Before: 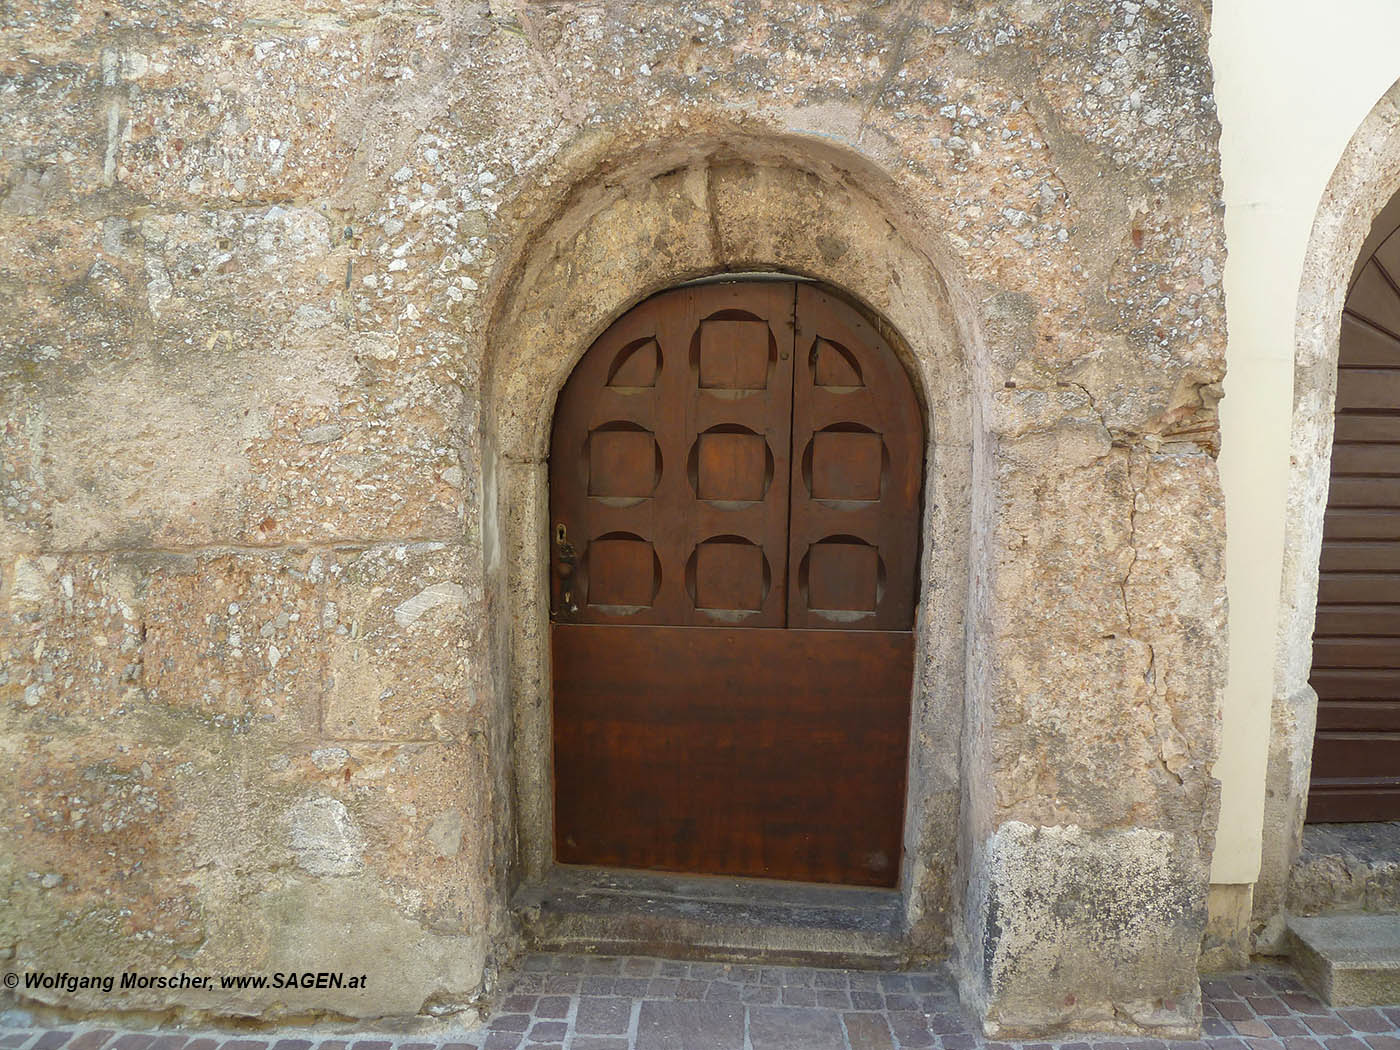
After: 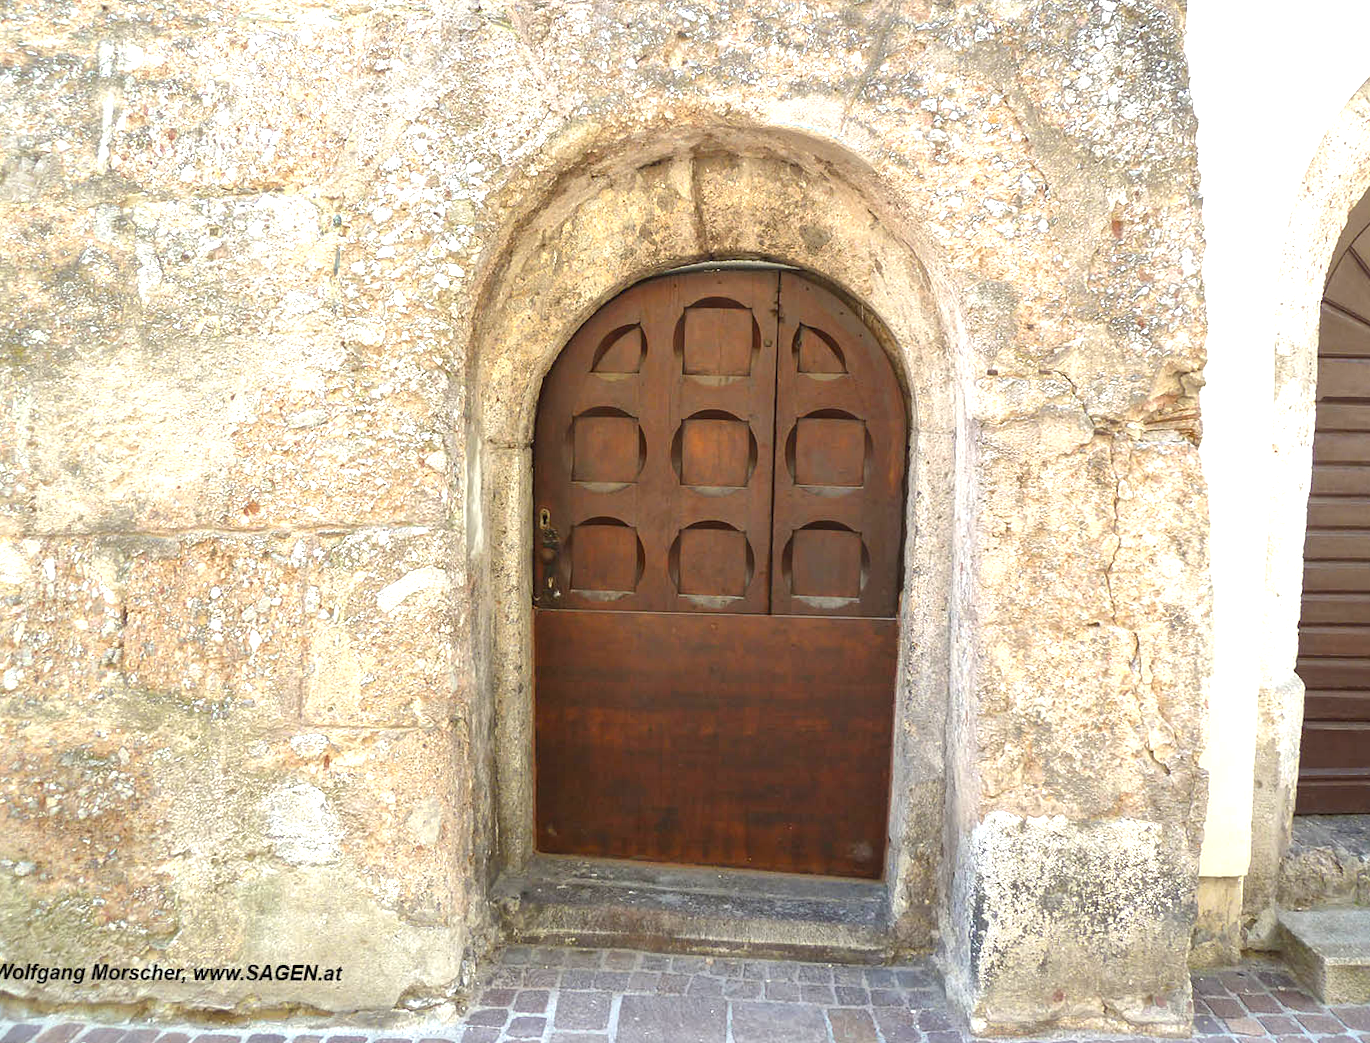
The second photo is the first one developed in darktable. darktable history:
exposure: black level correction 0, exposure 1 EV, compensate exposure bias true, compensate highlight preservation false
local contrast: mode bilateral grid, contrast 20, coarseness 50, detail 120%, midtone range 0.2
rotate and perspective: rotation 0.226°, lens shift (vertical) -0.042, crop left 0.023, crop right 0.982, crop top 0.006, crop bottom 0.994
